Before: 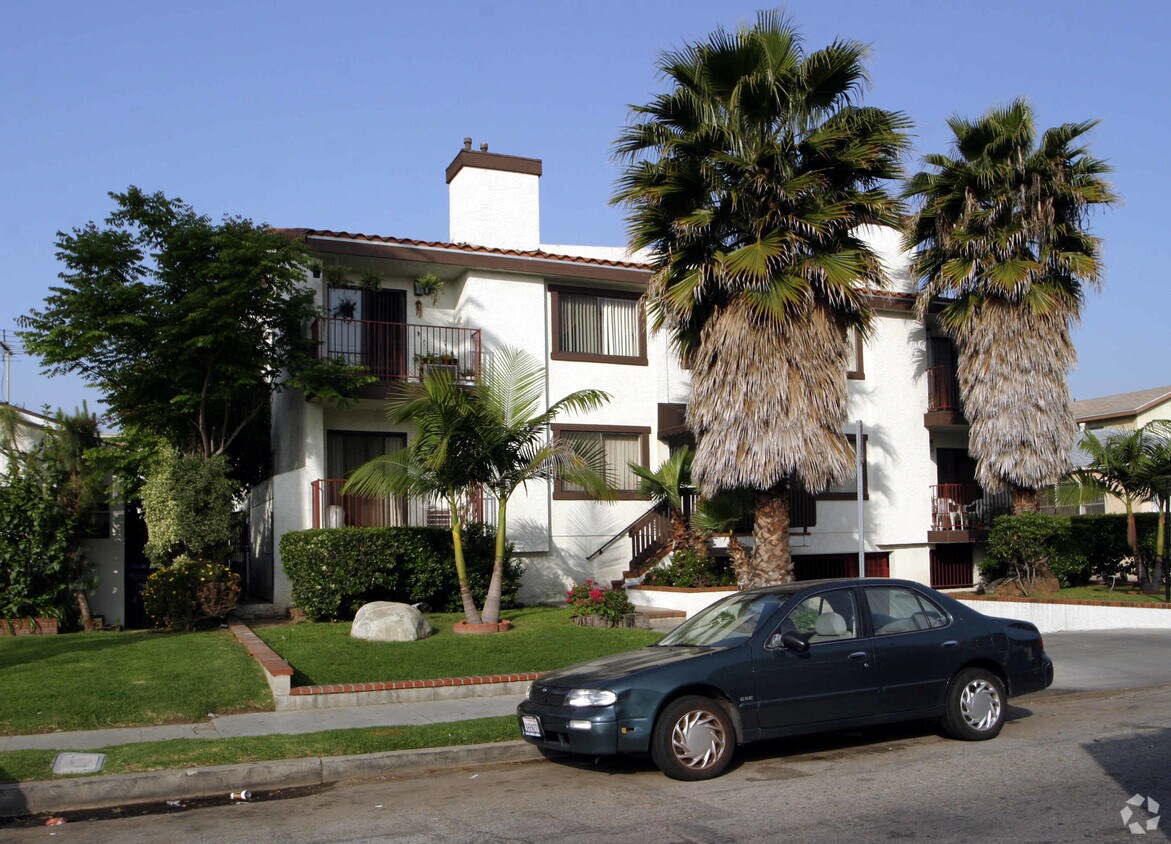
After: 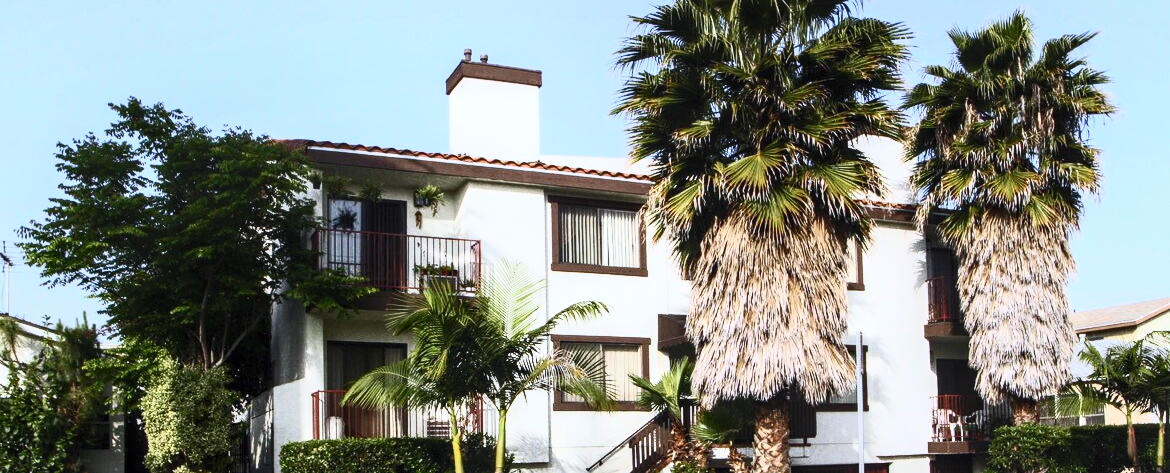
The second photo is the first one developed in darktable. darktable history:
crop and rotate: top 10.605%, bottom 33.274%
exposure: exposure 0.3 EV, compensate highlight preservation false
white balance: red 0.983, blue 1.036
contrast brightness saturation: contrast 0.62, brightness 0.34, saturation 0.14
local contrast: on, module defaults
